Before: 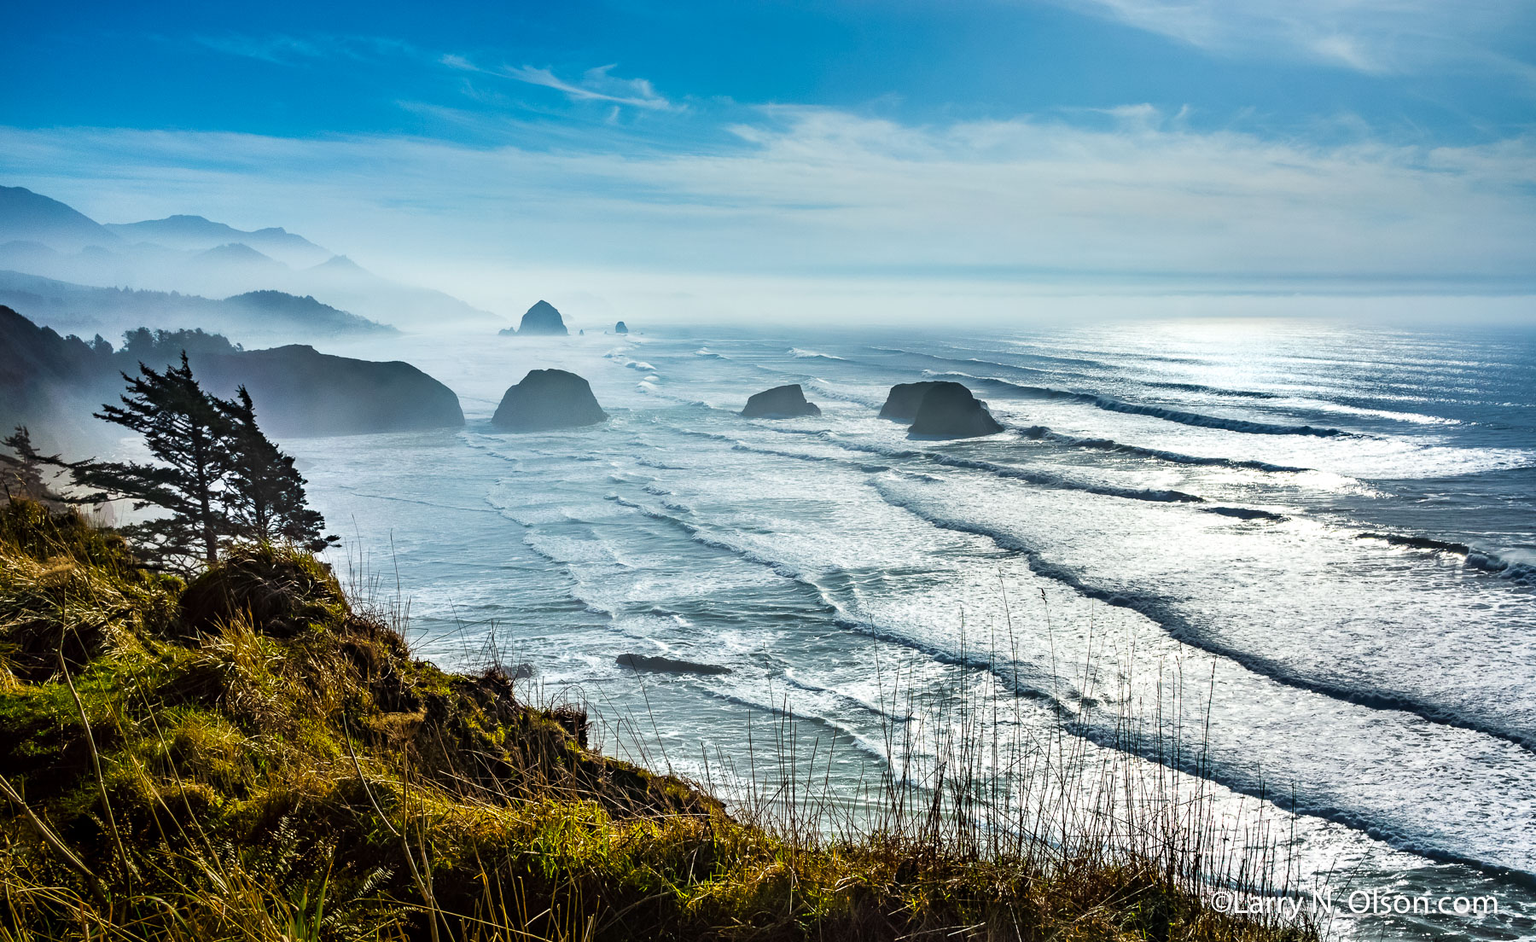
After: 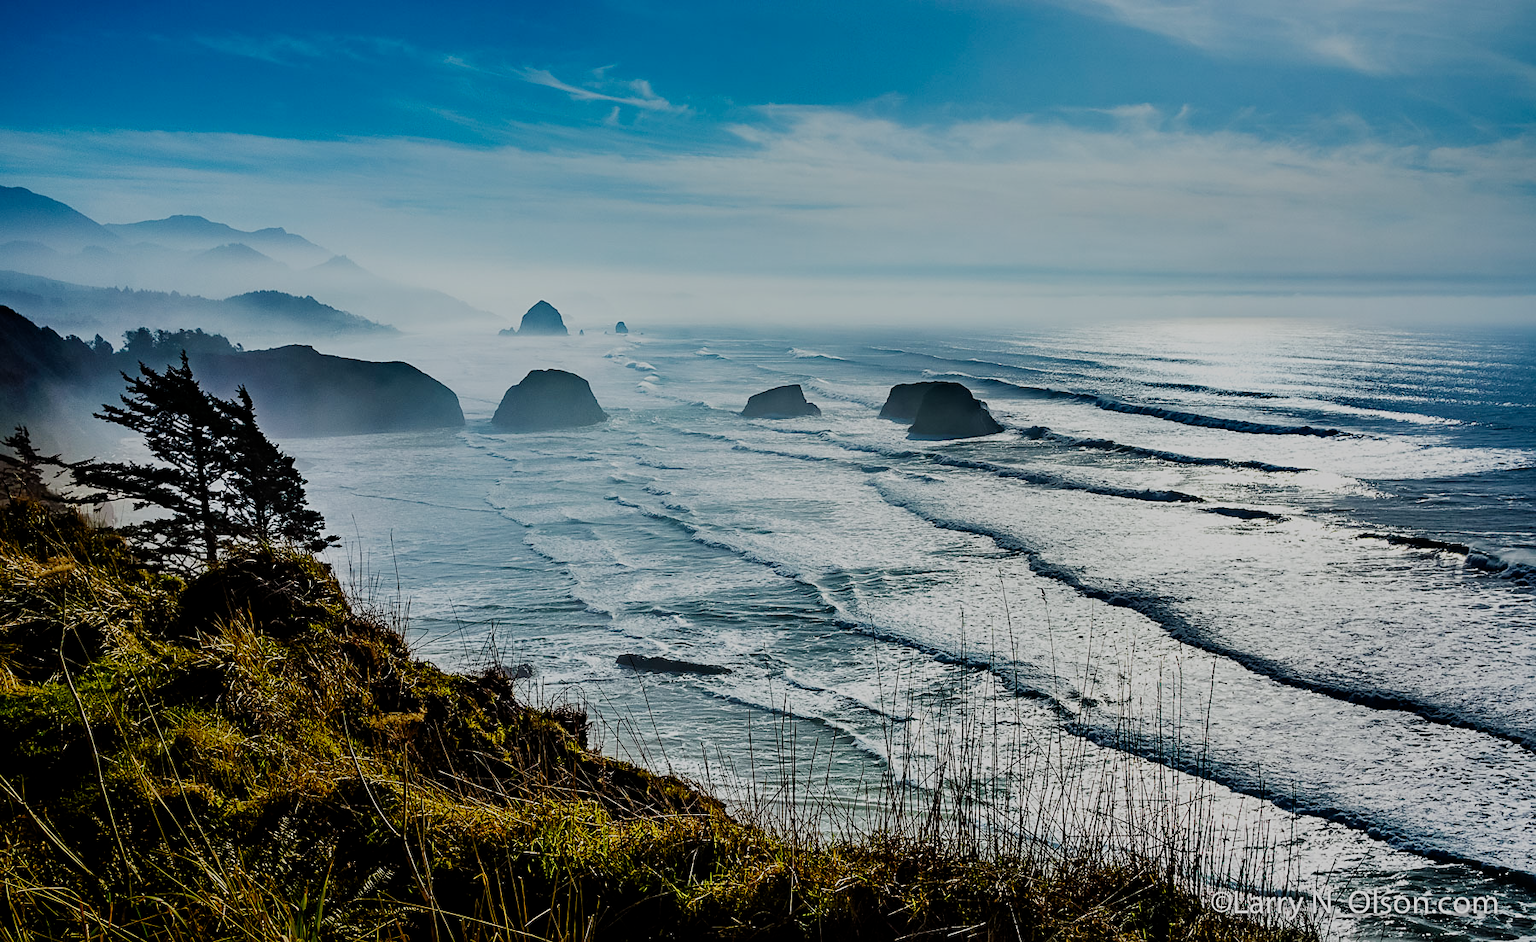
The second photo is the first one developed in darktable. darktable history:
sharpen: radius 1.864, amount 0.398, threshold 1.271
filmic rgb: middle gray luminance 29%, black relative exposure -10.3 EV, white relative exposure 5.5 EV, threshold 6 EV, target black luminance 0%, hardness 3.95, latitude 2.04%, contrast 1.132, highlights saturation mix 5%, shadows ↔ highlights balance 15.11%, add noise in highlights 0, preserve chrominance no, color science v3 (2019), use custom middle-gray values true, iterations of high-quality reconstruction 0, contrast in highlights soft, enable highlight reconstruction true
